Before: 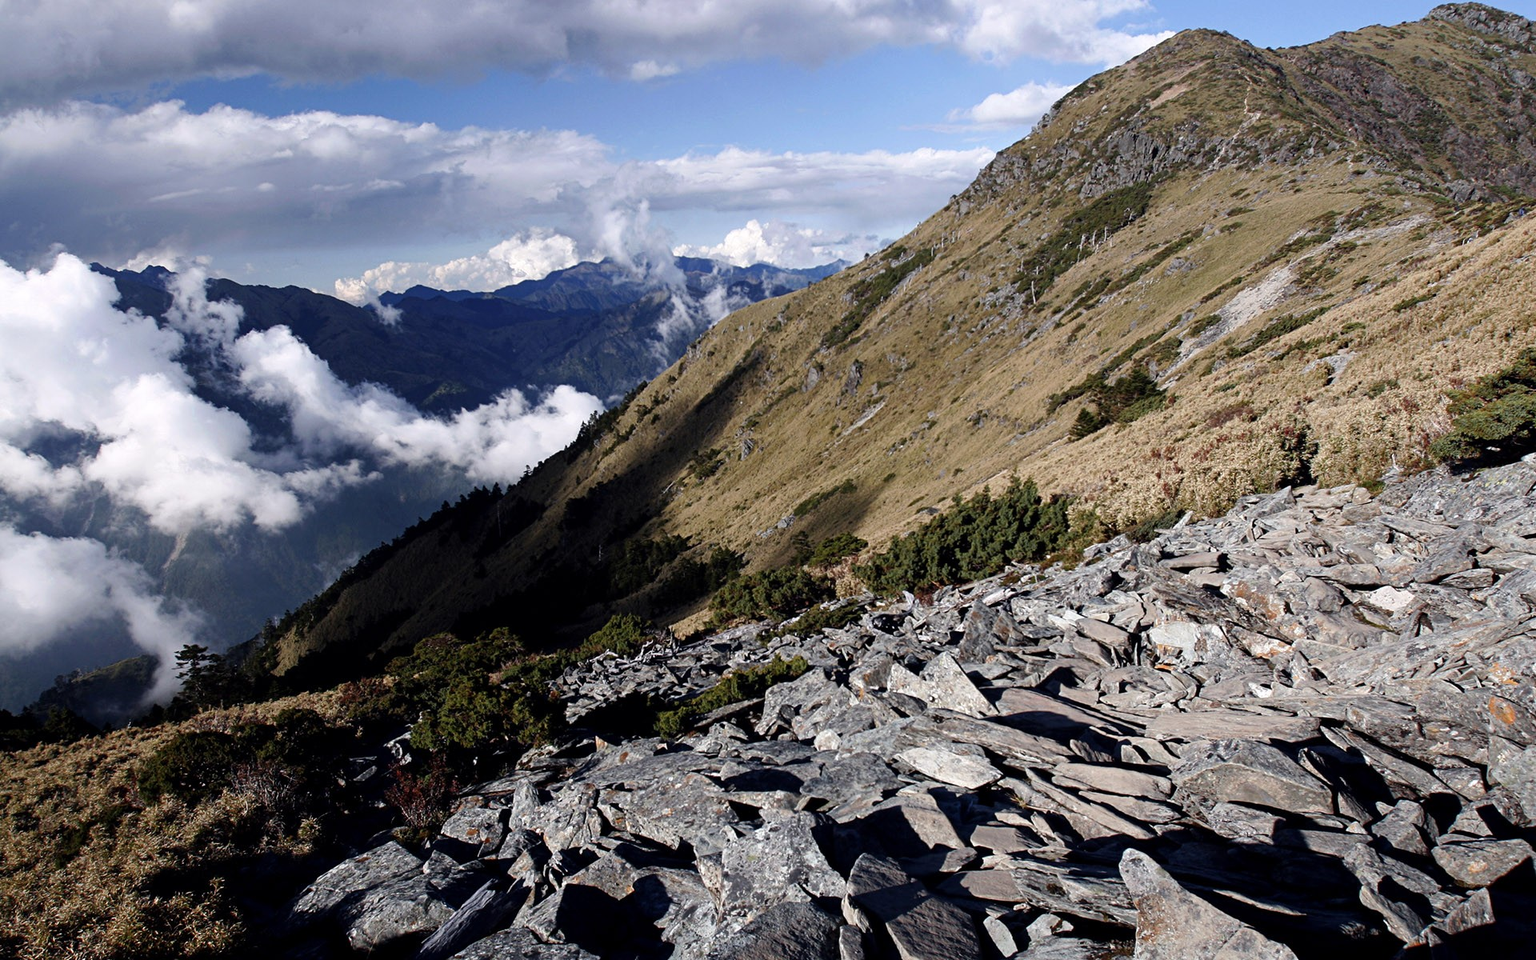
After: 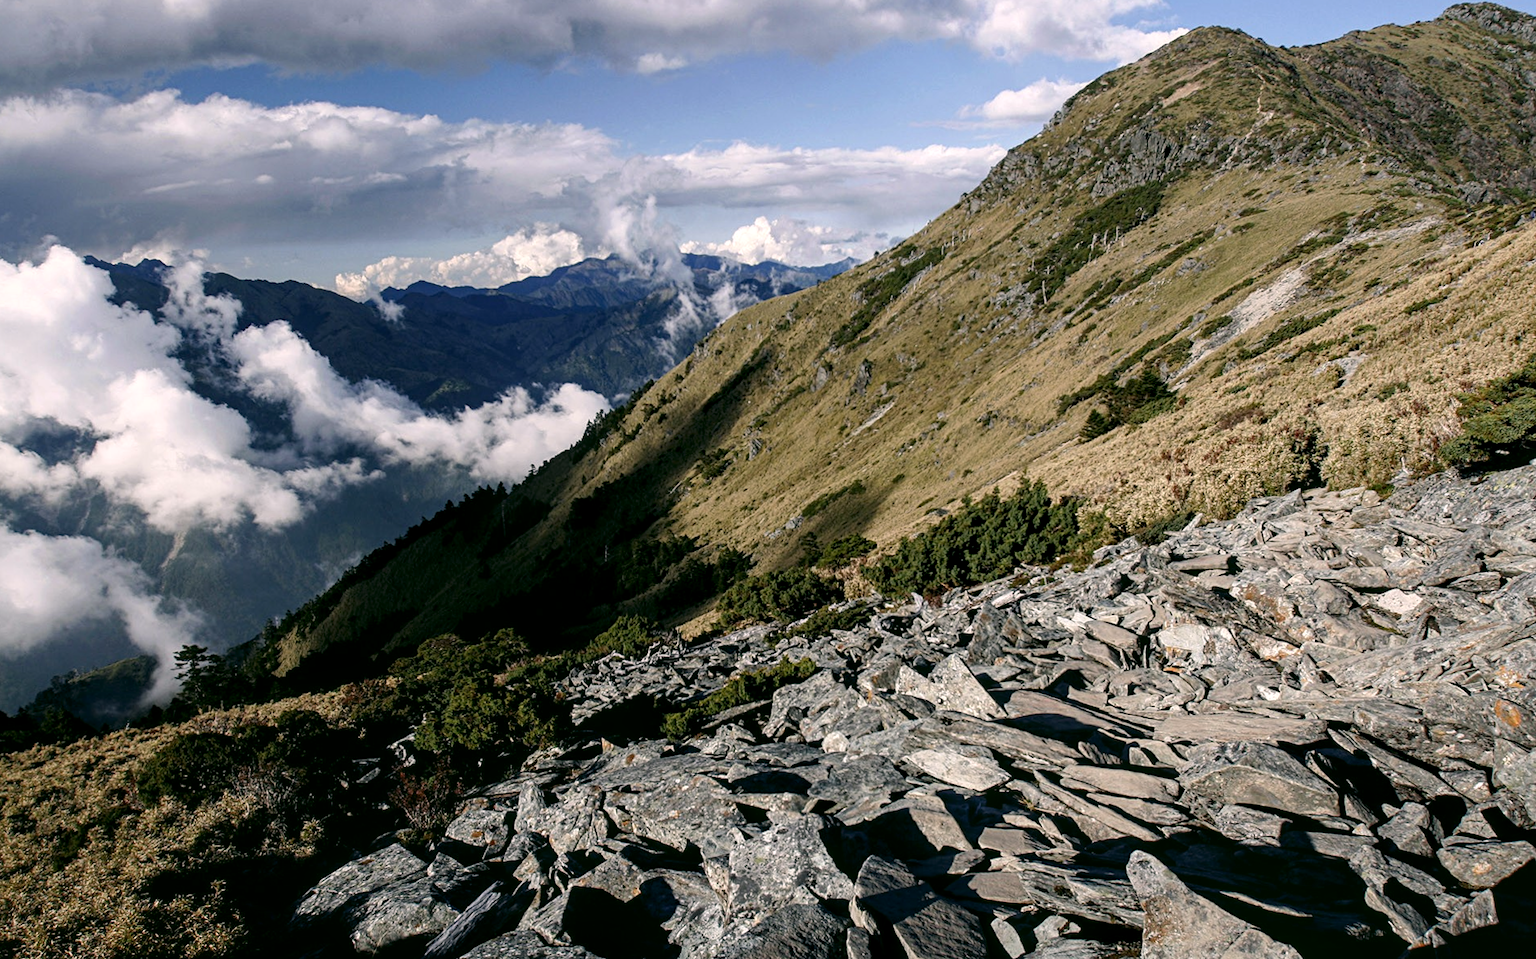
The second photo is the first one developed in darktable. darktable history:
color correction: highlights a* 4.02, highlights b* 4.98, shadows a* -7.55, shadows b* 4.98
local contrast: on, module defaults
rotate and perspective: rotation 0.174°, lens shift (vertical) 0.013, lens shift (horizontal) 0.019, shear 0.001, automatic cropping original format, crop left 0.007, crop right 0.991, crop top 0.016, crop bottom 0.997
